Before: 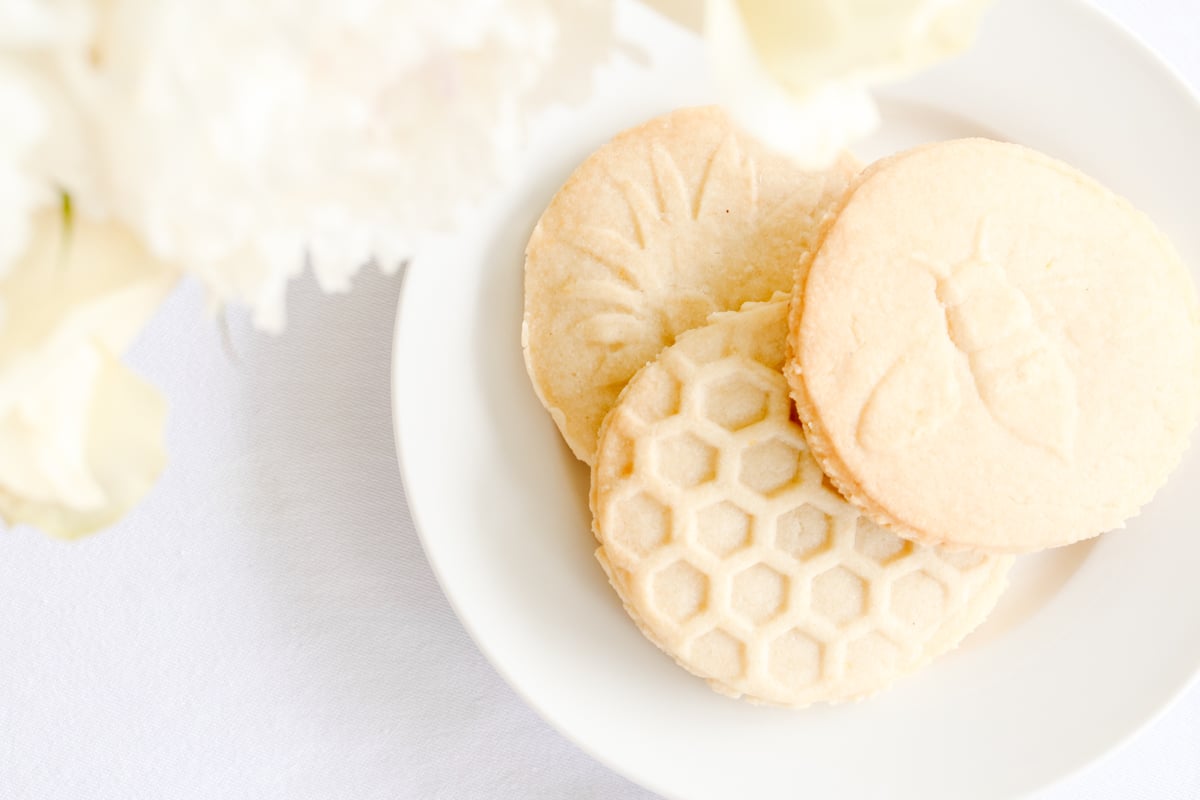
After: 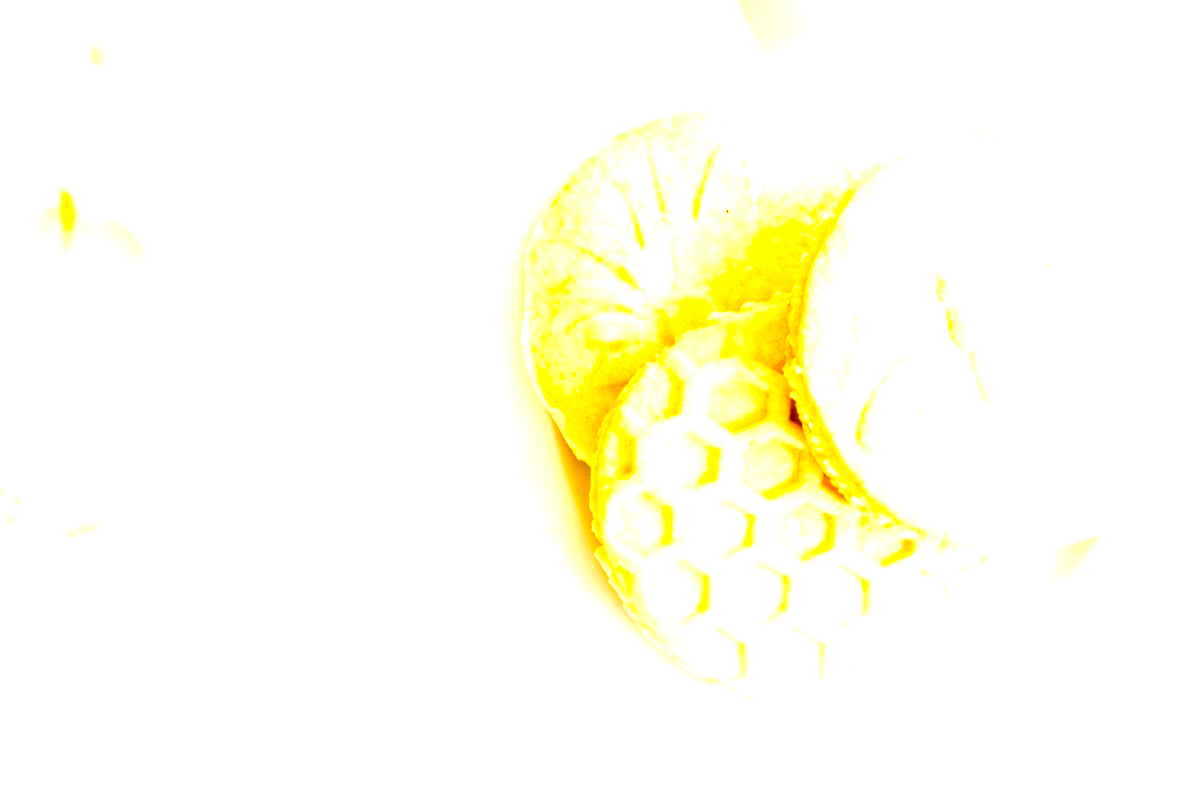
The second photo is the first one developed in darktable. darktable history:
color balance rgb: shadows lift › chroma 11.92%, shadows lift › hue 134°, linear chroma grading › global chroma 16.724%, perceptual saturation grading › global saturation 35.786%, perceptual saturation grading › shadows 36.195%, global vibrance 20%
levels: levels [0.012, 0.367, 0.697]
